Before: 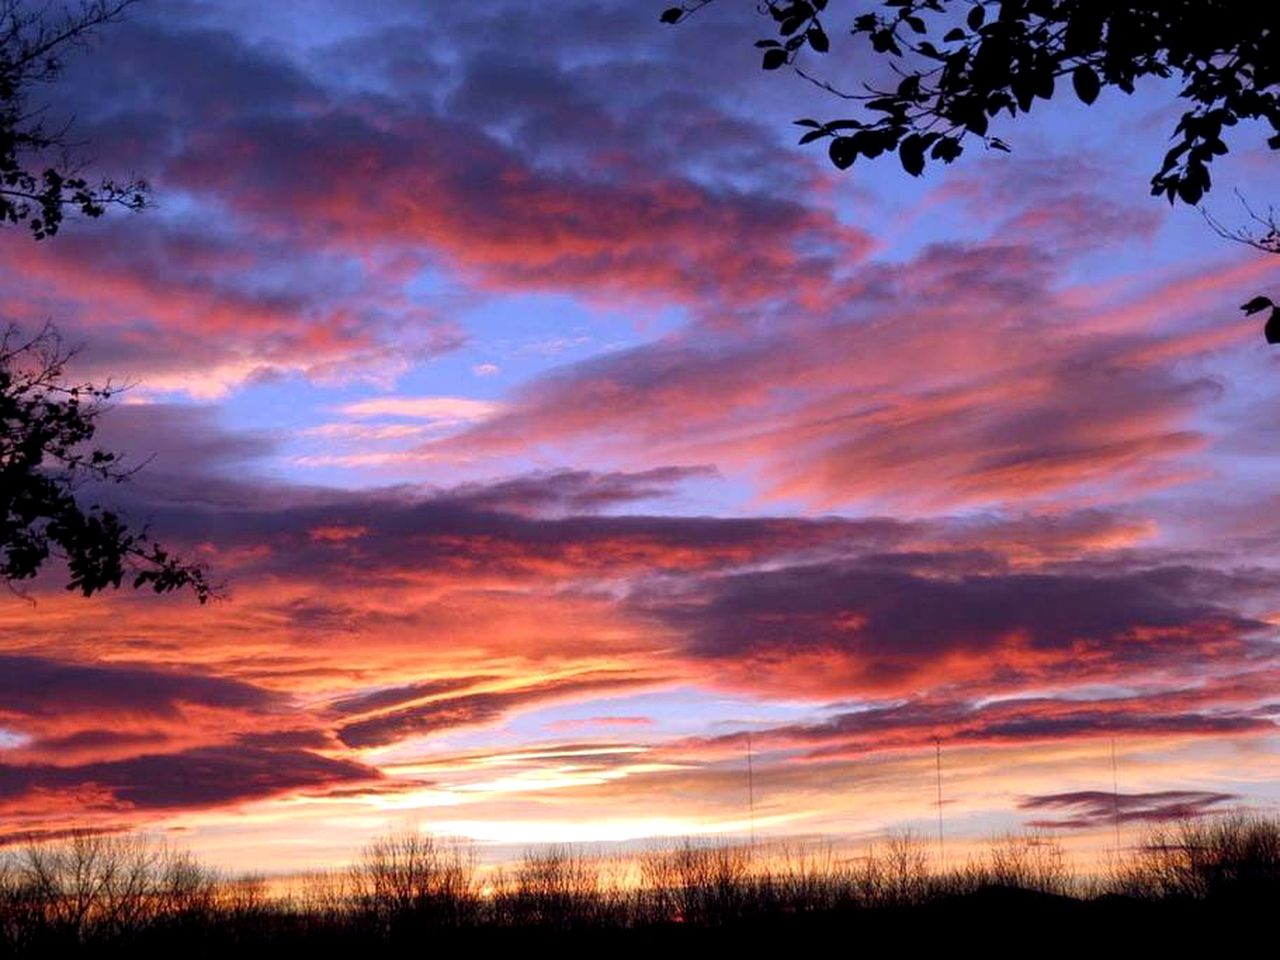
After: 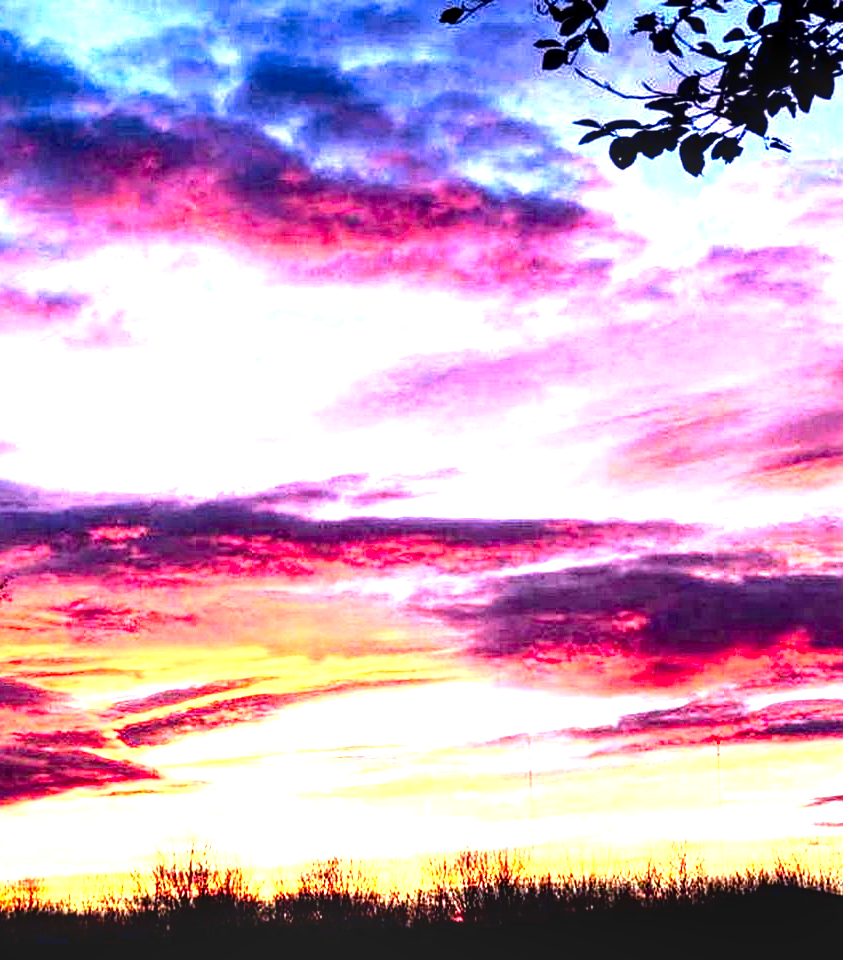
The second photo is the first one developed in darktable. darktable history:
local contrast: highlights 60%, shadows 60%, detail 160%
crop: left 17.207%, right 16.915%
base curve: curves: ch0 [(0, 0) (0.007, 0.004) (0.027, 0.03) (0.046, 0.07) (0.207, 0.54) (0.442, 0.872) (0.673, 0.972) (1, 1)]
levels: levels [0, 0.374, 0.749]
contrast brightness saturation: contrast 0.163, saturation 0.324
